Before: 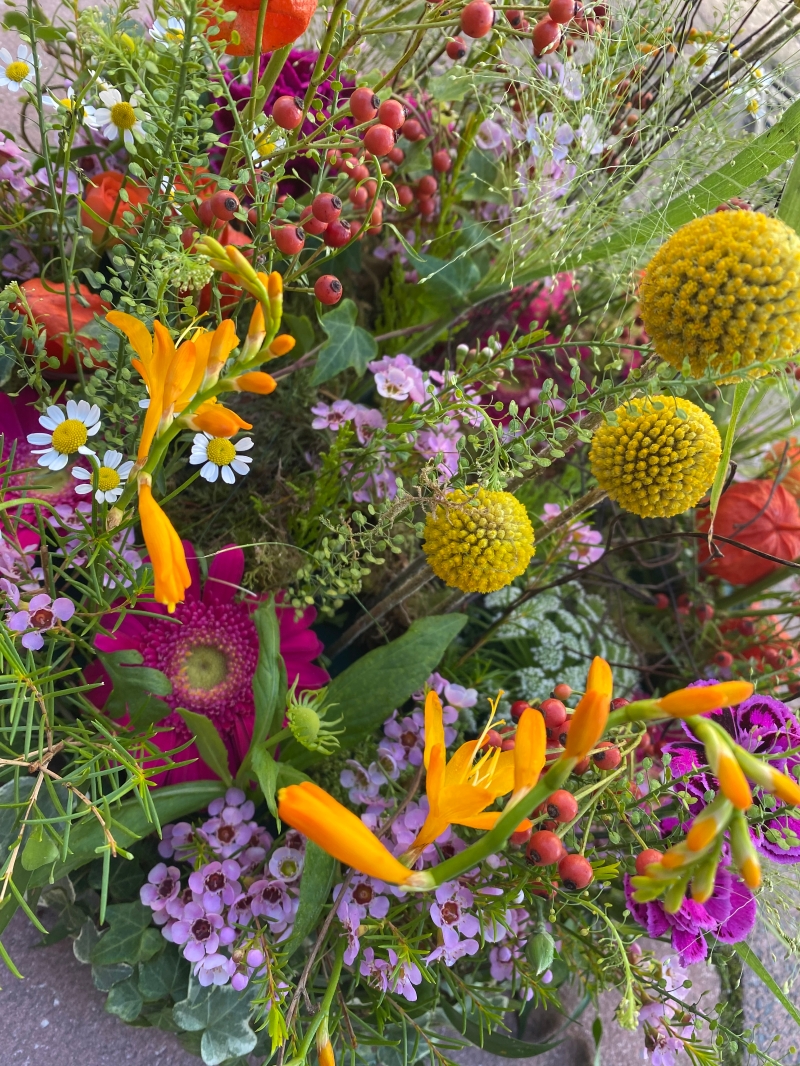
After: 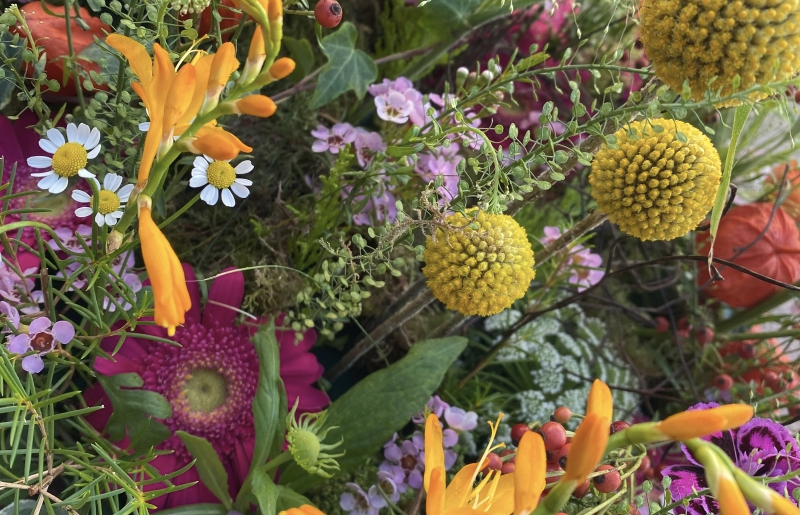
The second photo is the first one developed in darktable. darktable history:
contrast brightness saturation: contrast 0.06, brightness -0.01, saturation -0.23
crop and rotate: top 26.056%, bottom 25.543%
